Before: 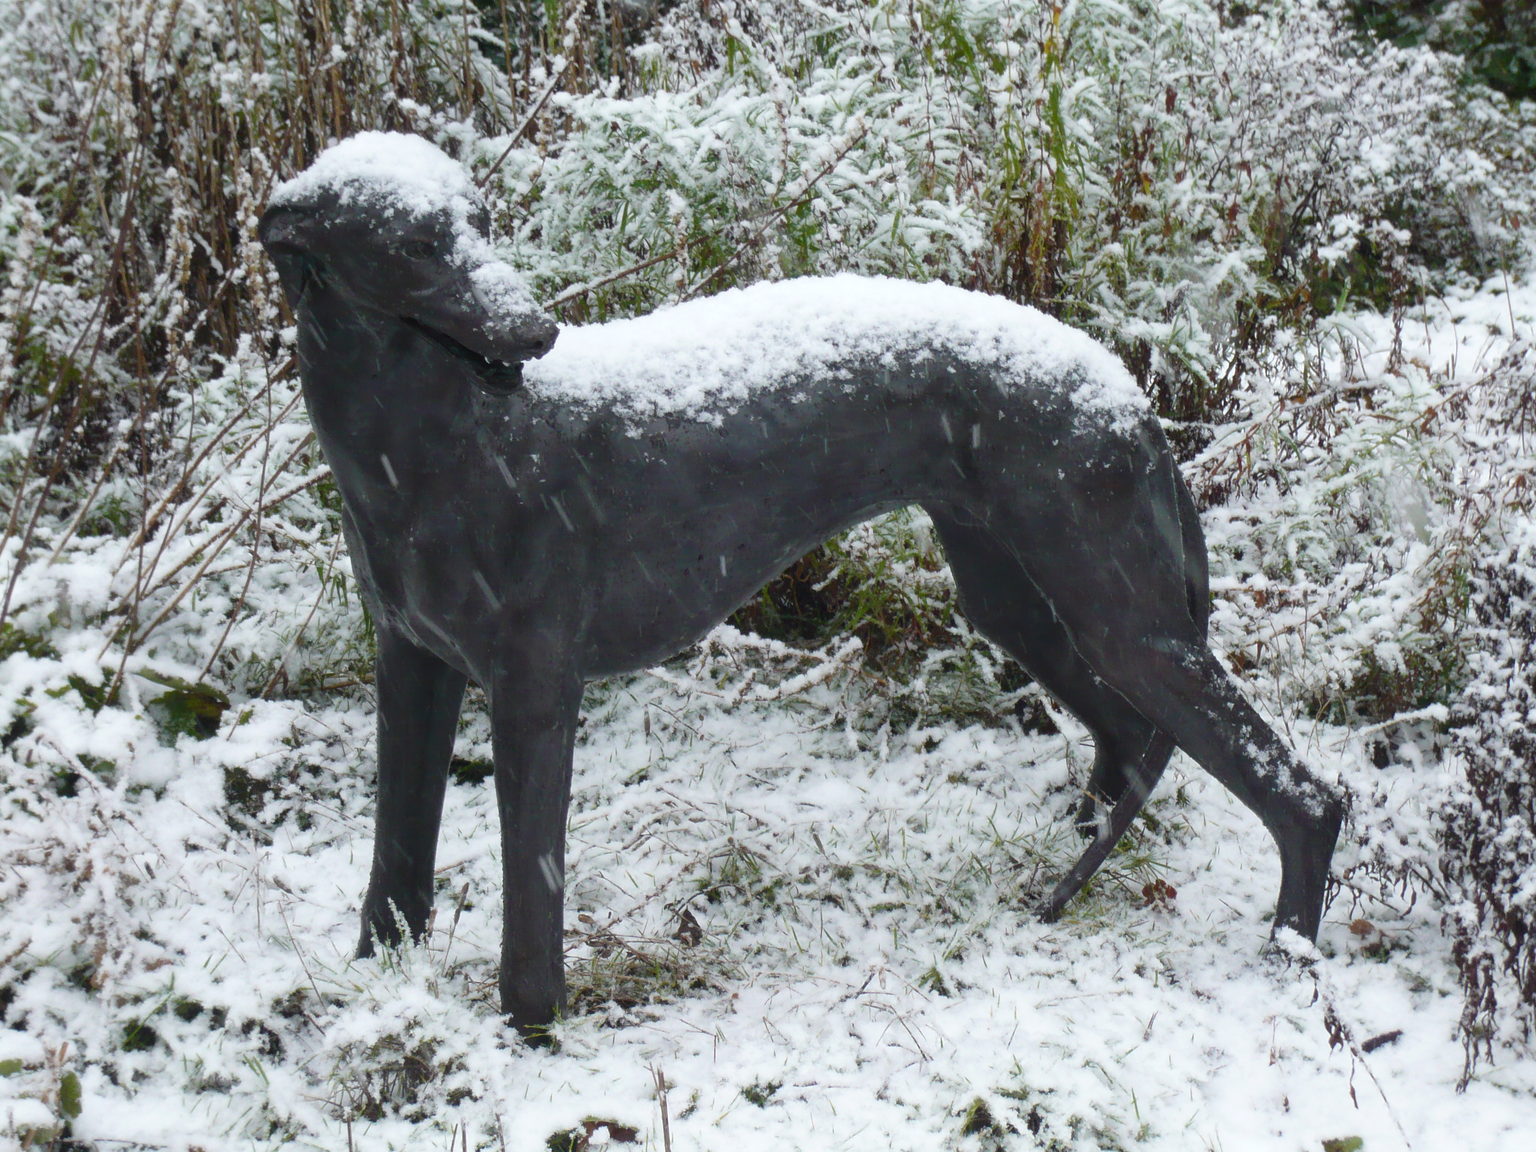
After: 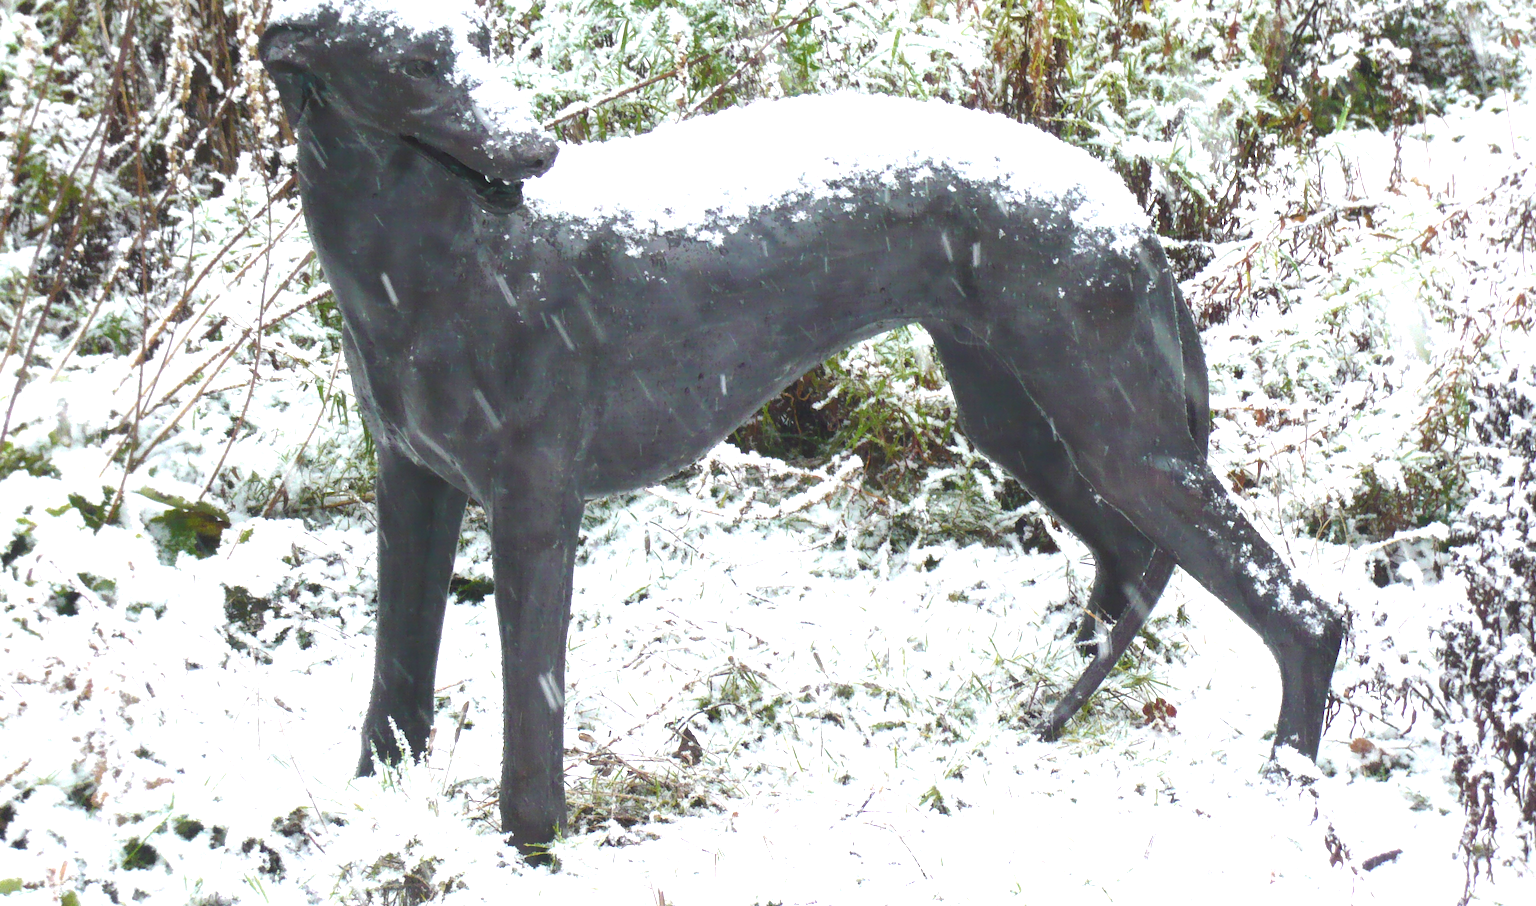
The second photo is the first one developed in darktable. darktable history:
crop and rotate: top 15.774%, bottom 5.506%
exposure: black level correction -0.002, exposure 1.35 EV, compensate highlight preservation false
